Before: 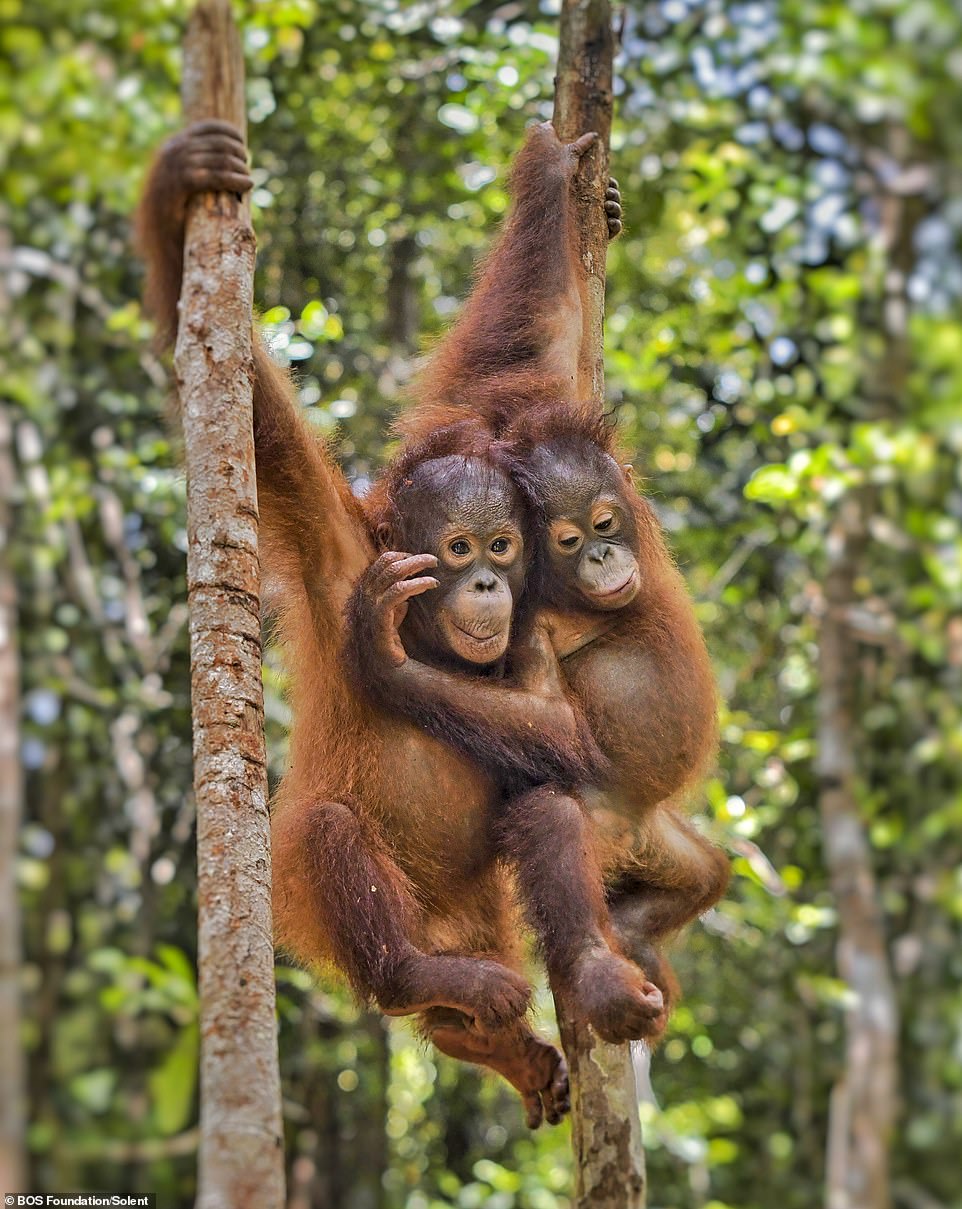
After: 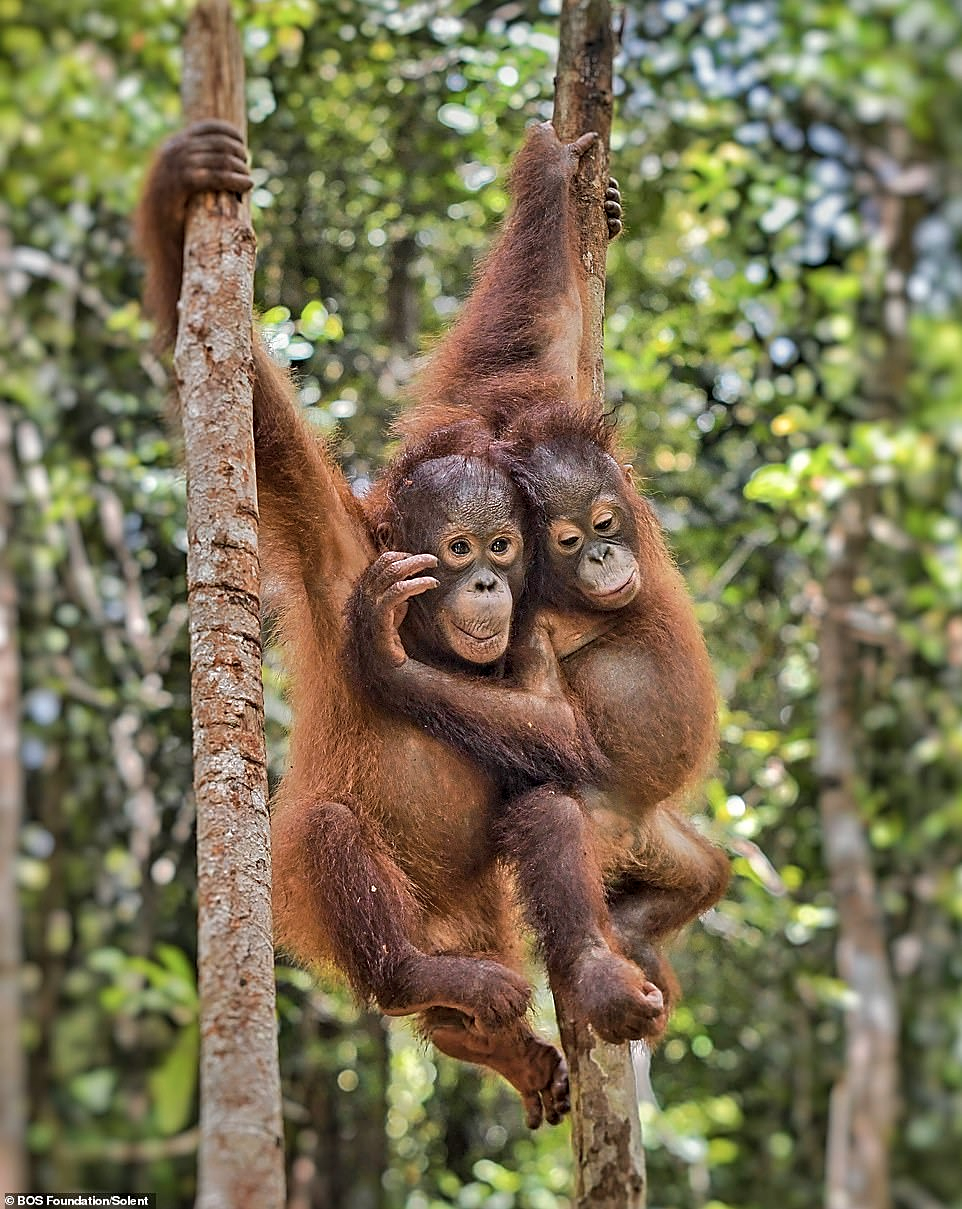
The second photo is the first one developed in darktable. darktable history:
sharpen: on, module defaults
contrast brightness saturation: contrast 0.057, brightness -0.007, saturation -0.242
